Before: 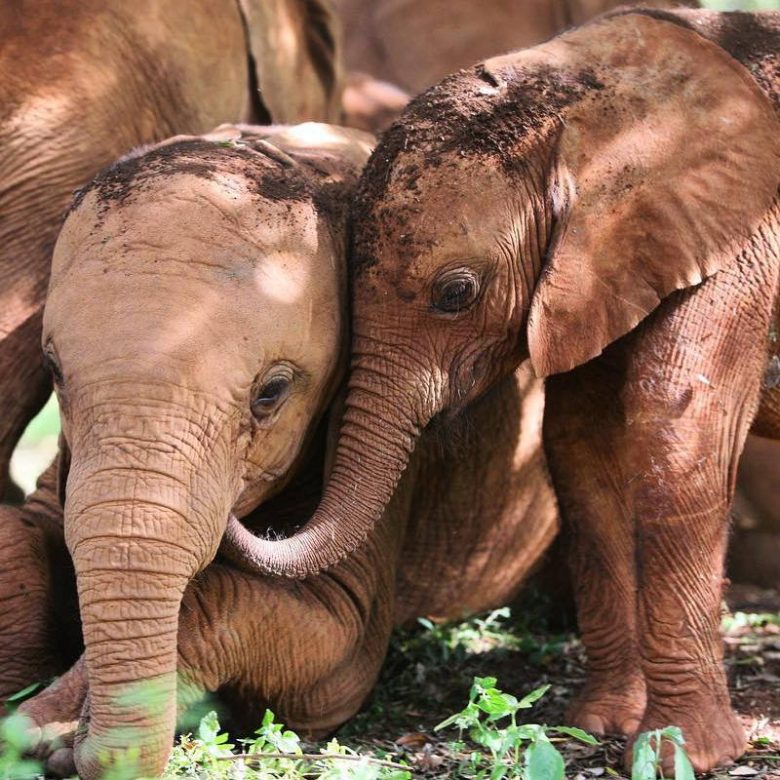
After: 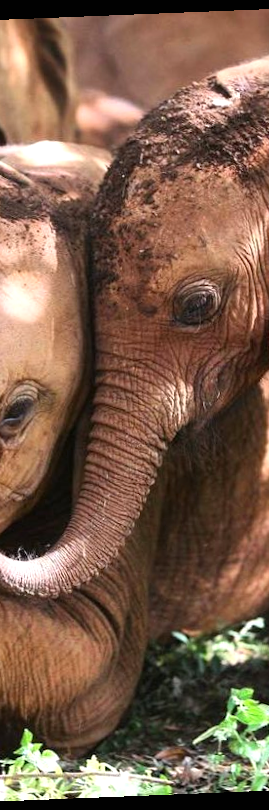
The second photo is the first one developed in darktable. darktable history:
exposure: black level correction 0, exposure 0.4 EV, compensate exposure bias true, compensate highlight preservation false
rotate and perspective: rotation -2.29°, automatic cropping off
color balance: mode lift, gamma, gain (sRGB)
crop: left 33.36%, right 33.36%
